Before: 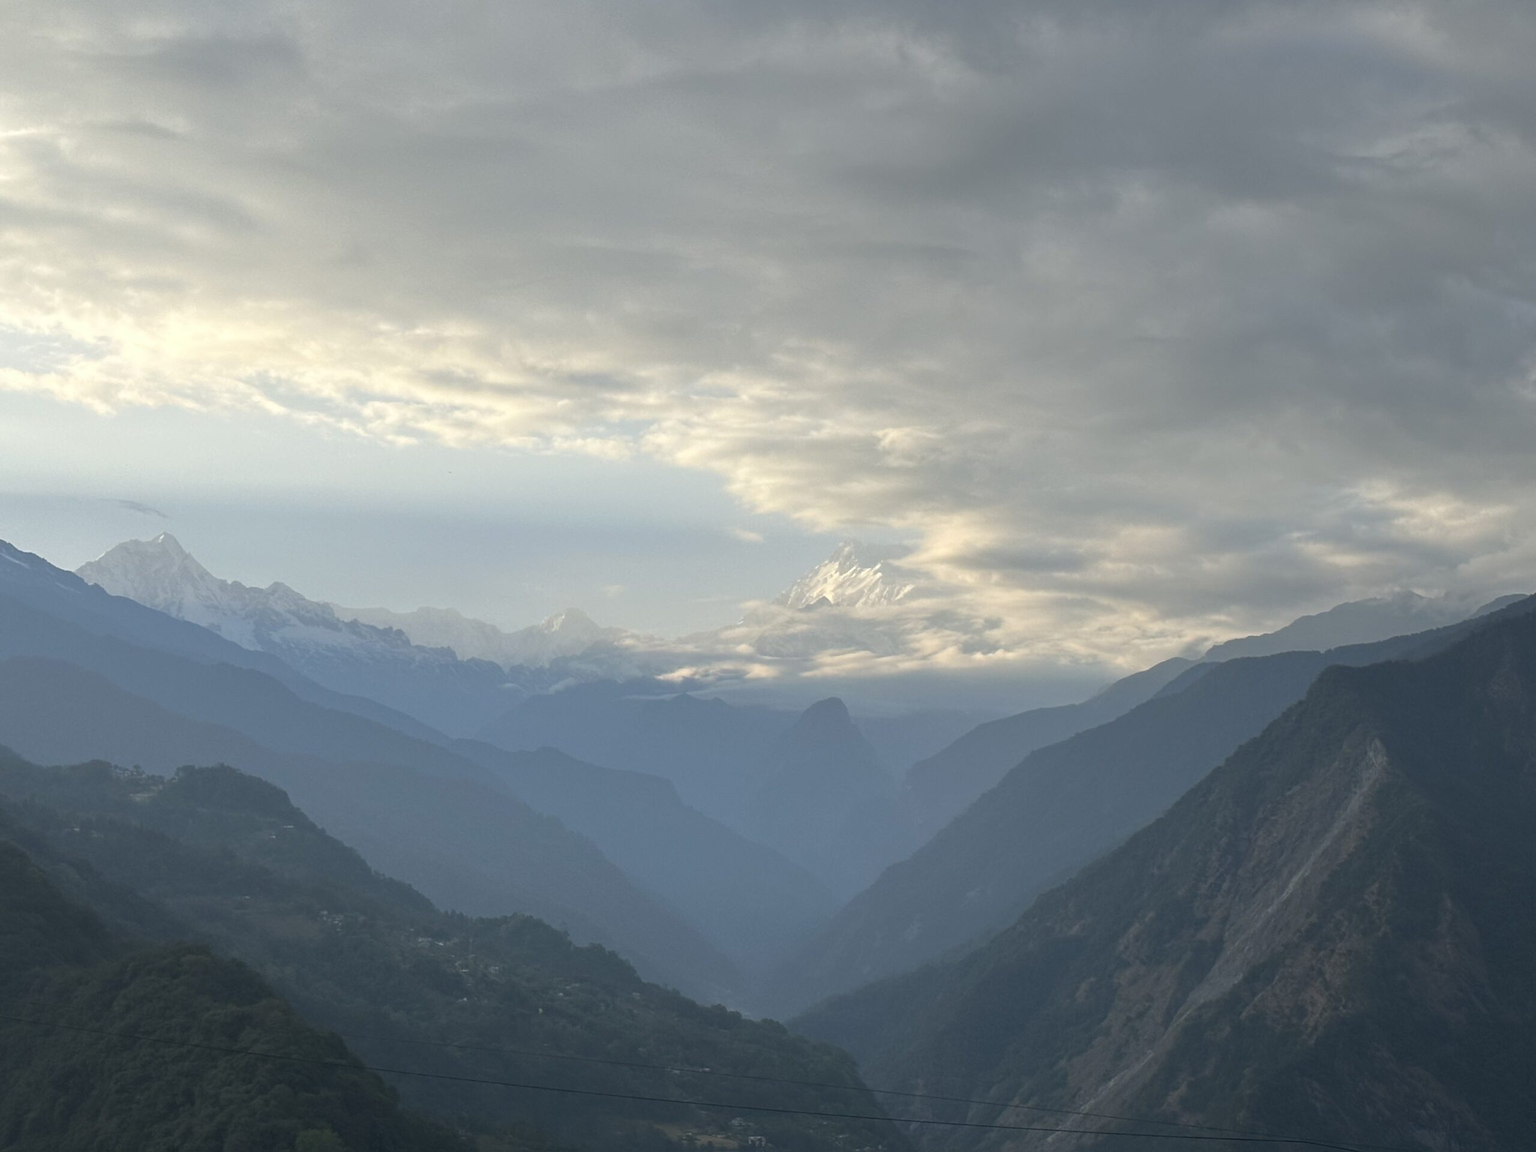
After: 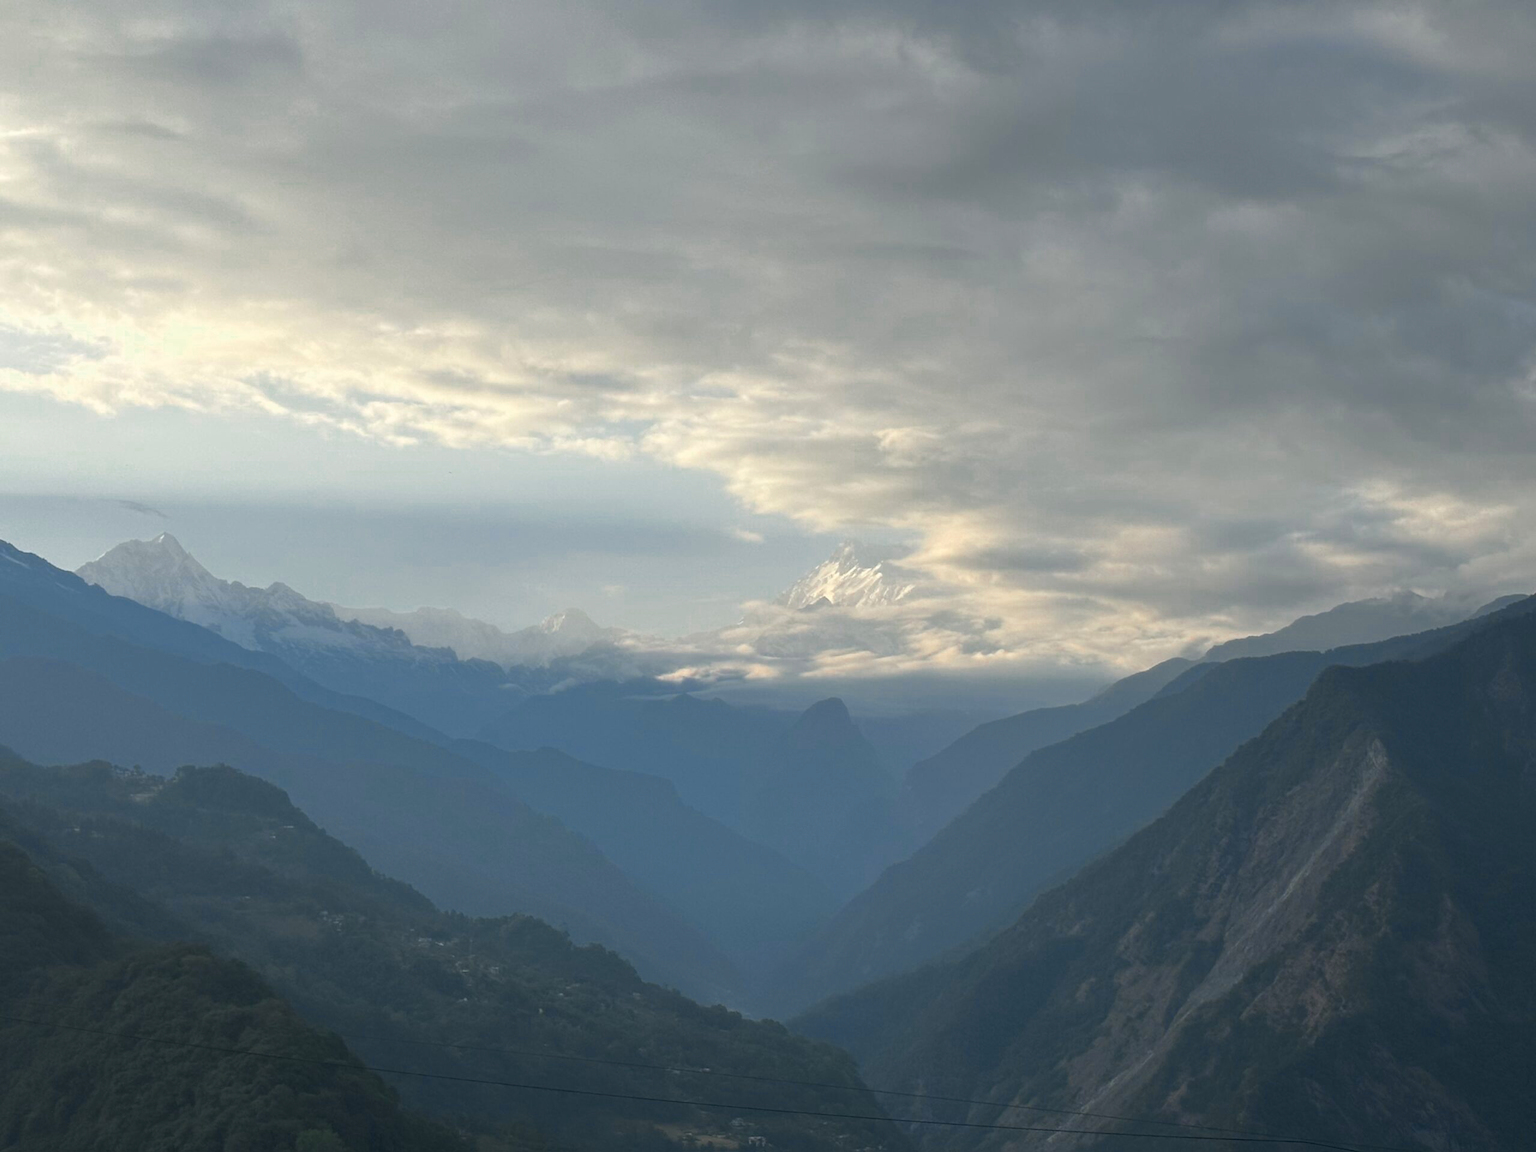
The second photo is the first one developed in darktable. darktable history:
color correction: highlights b* -0.006, saturation 1.37
color zones: curves: ch0 [(0, 0.5) (0.125, 0.4) (0.25, 0.5) (0.375, 0.4) (0.5, 0.4) (0.625, 0.35) (0.75, 0.35) (0.875, 0.5)]; ch1 [(0, 0.35) (0.125, 0.45) (0.25, 0.35) (0.375, 0.35) (0.5, 0.35) (0.625, 0.35) (0.75, 0.45) (0.875, 0.35)]; ch2 [(0, 0.6) (0.125, 0.5) (0.25, 0.5) (0.375, 0.6) (0.5, 0.6) (0.625, 0.5) (0.75, 0.5) (0.875, 0.5)]
